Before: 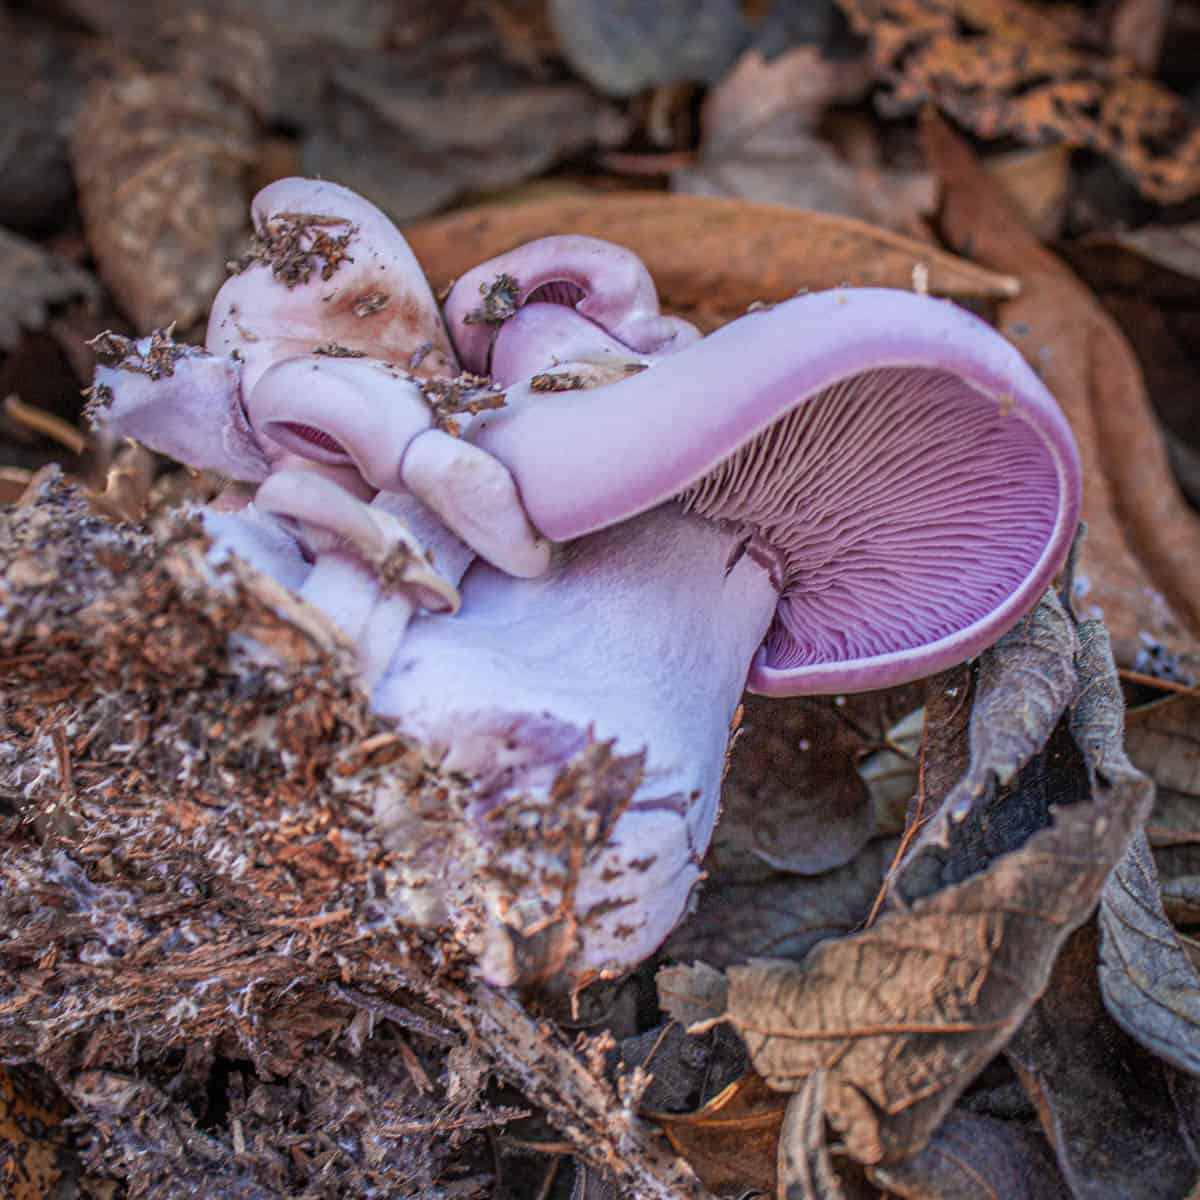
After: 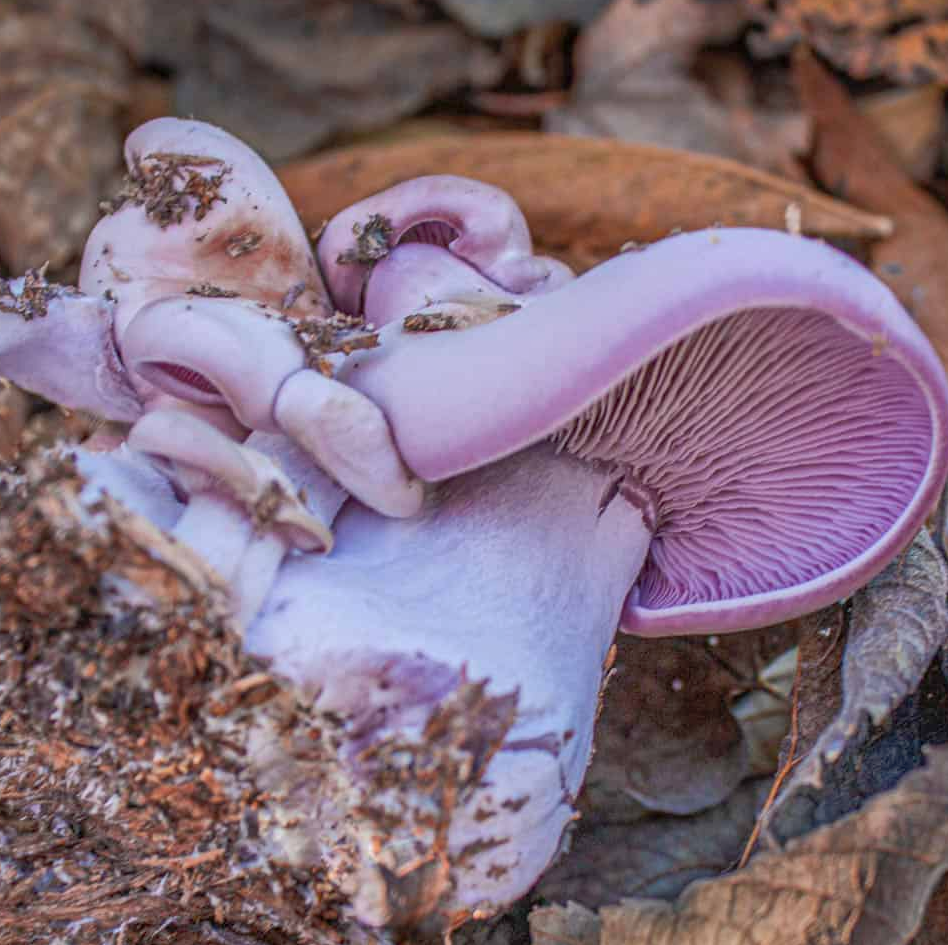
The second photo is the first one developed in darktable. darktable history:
crop and rotate: left 10.607%, top 5.018%, right 10.336%, bottom 16.198%
shadows and highlights: on, module defaults
